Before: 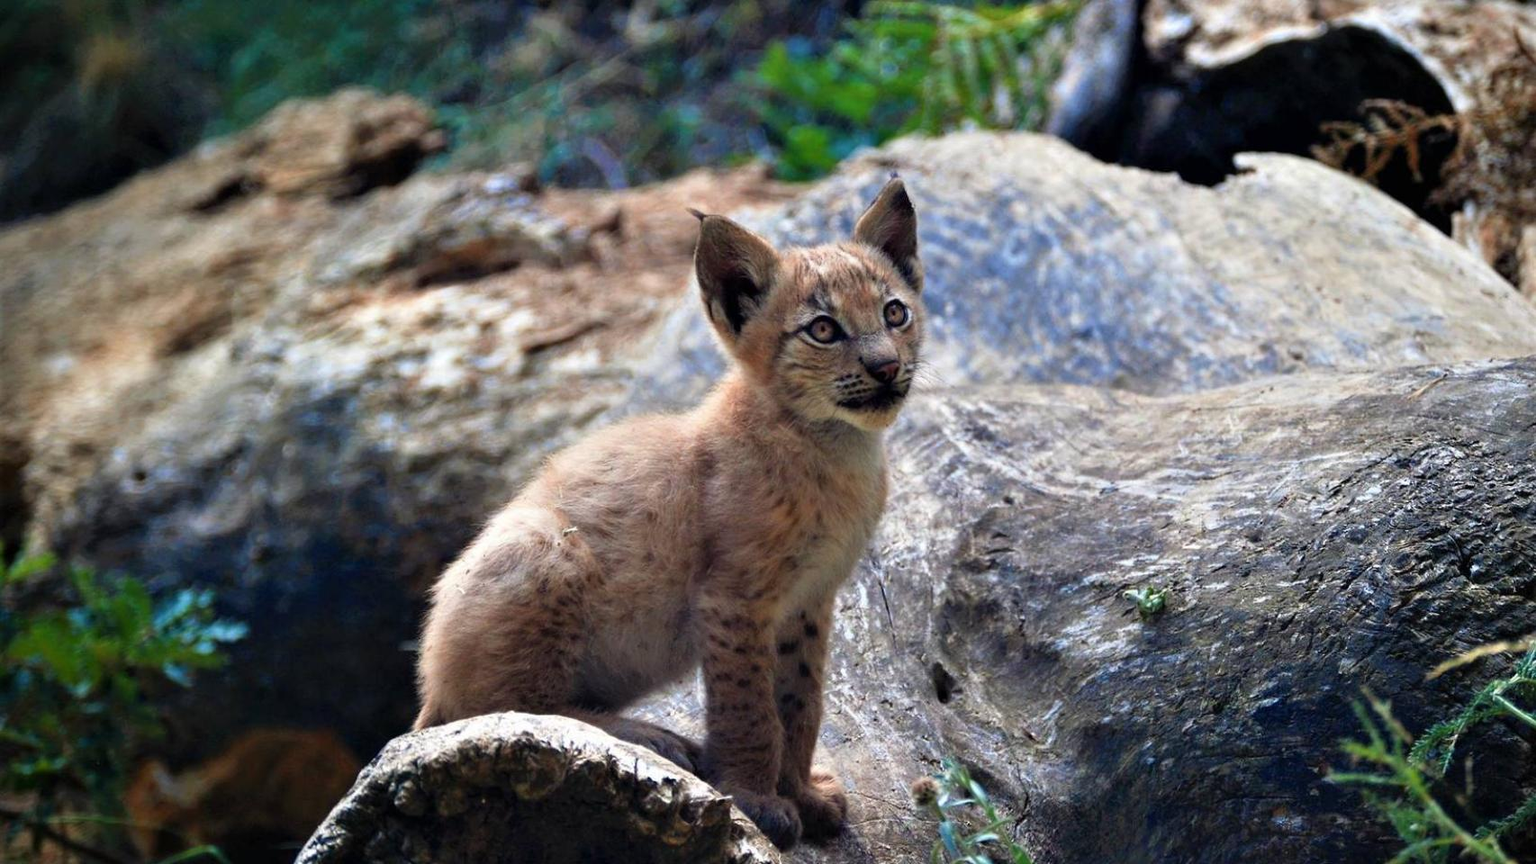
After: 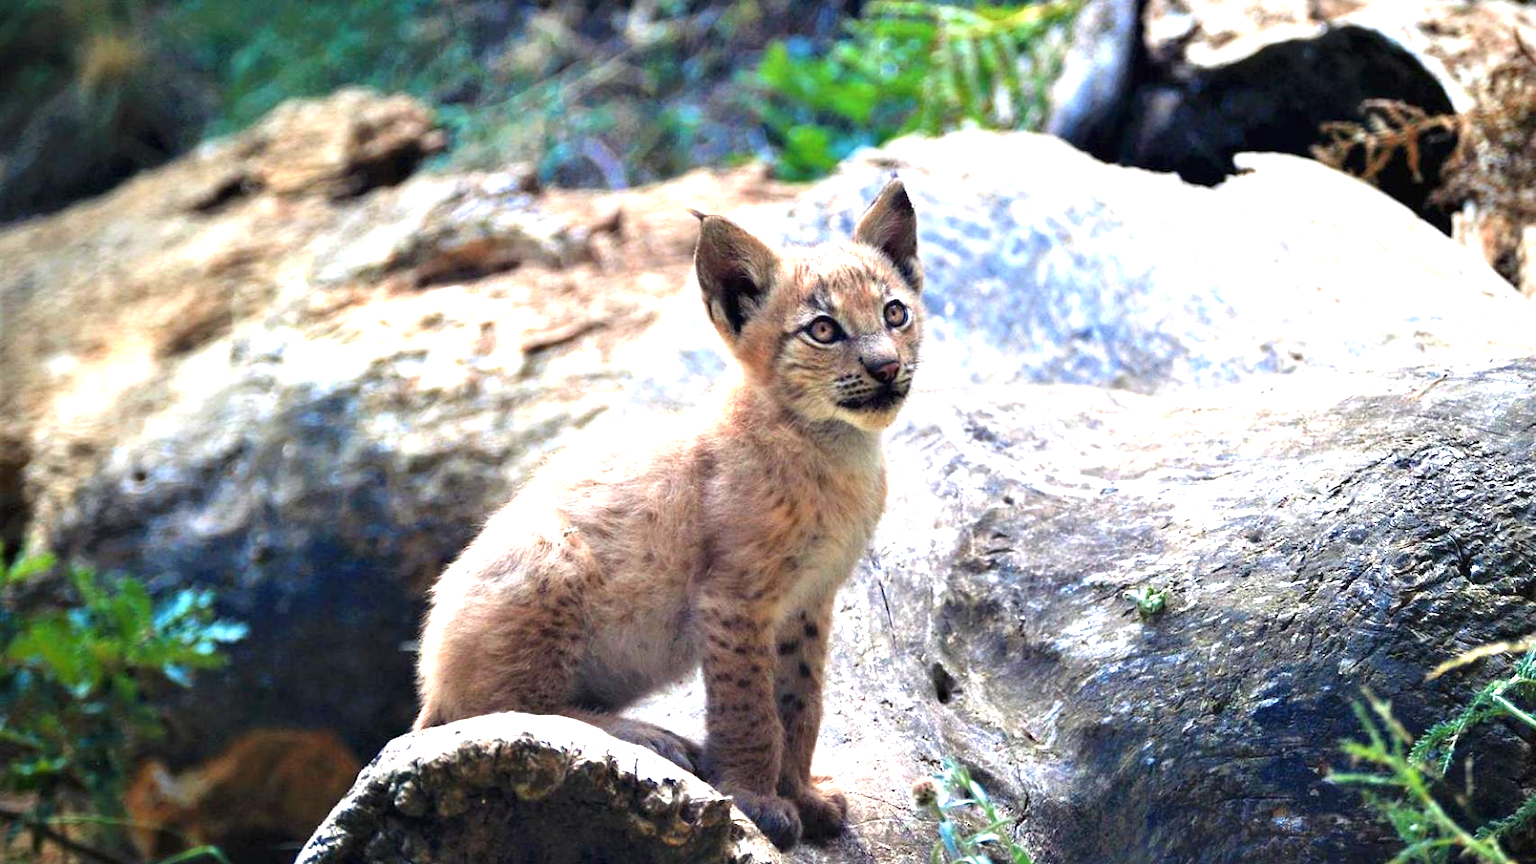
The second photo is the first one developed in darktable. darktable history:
exposure: black level correction 0, exposure 1.384 EV, compensate highlight preservation false
